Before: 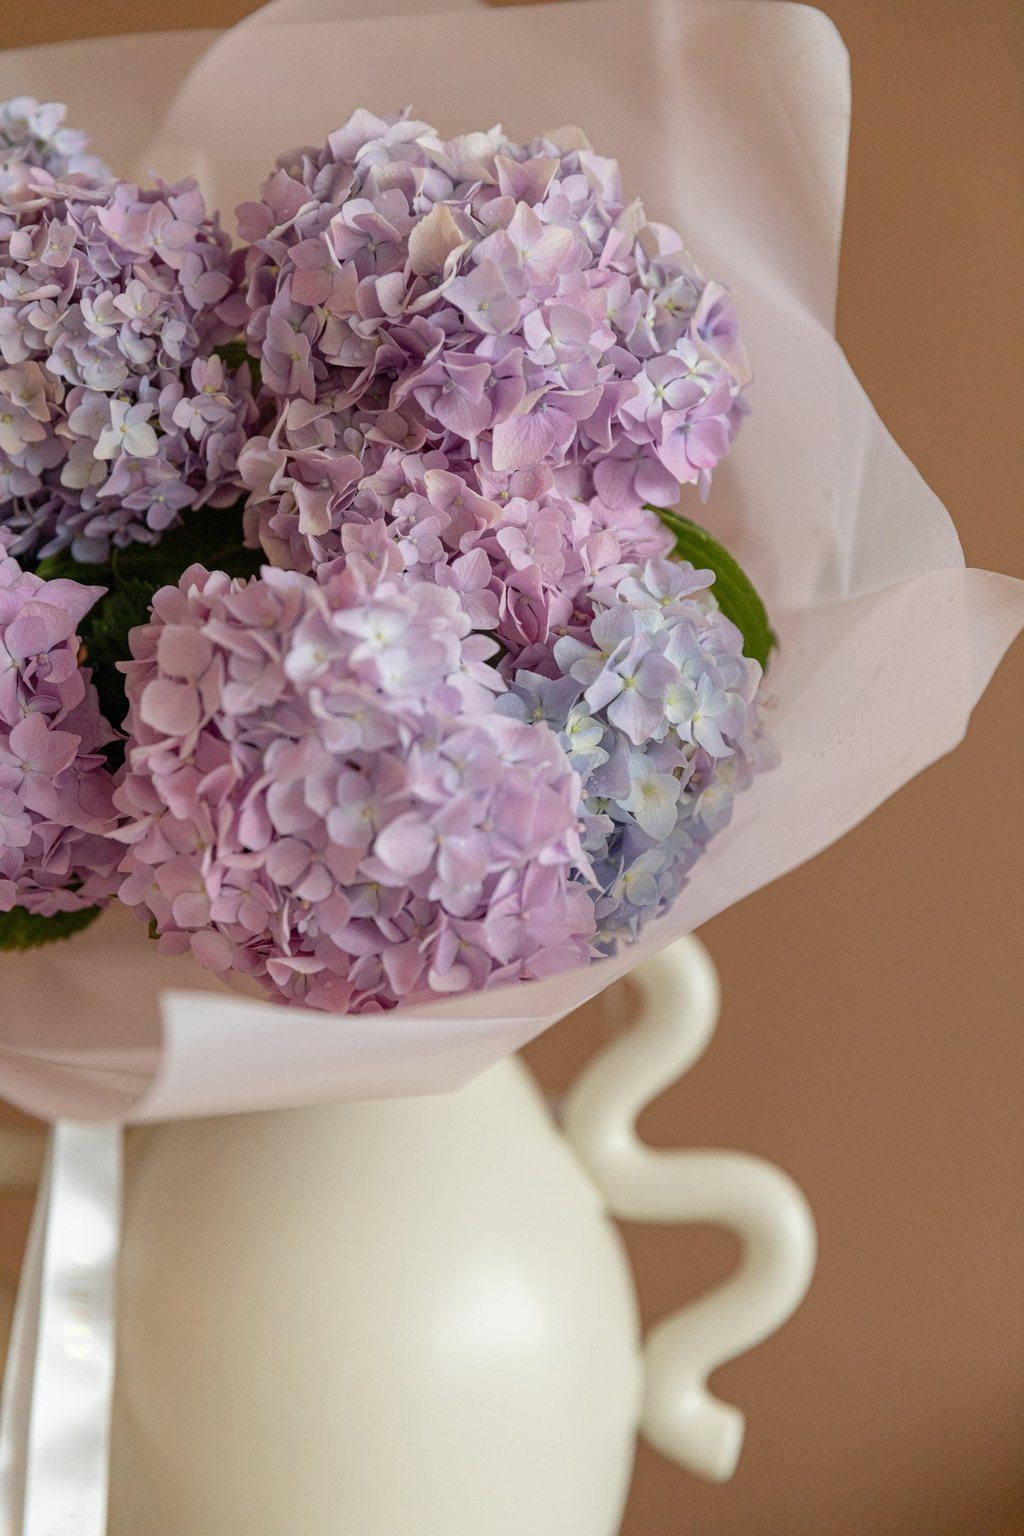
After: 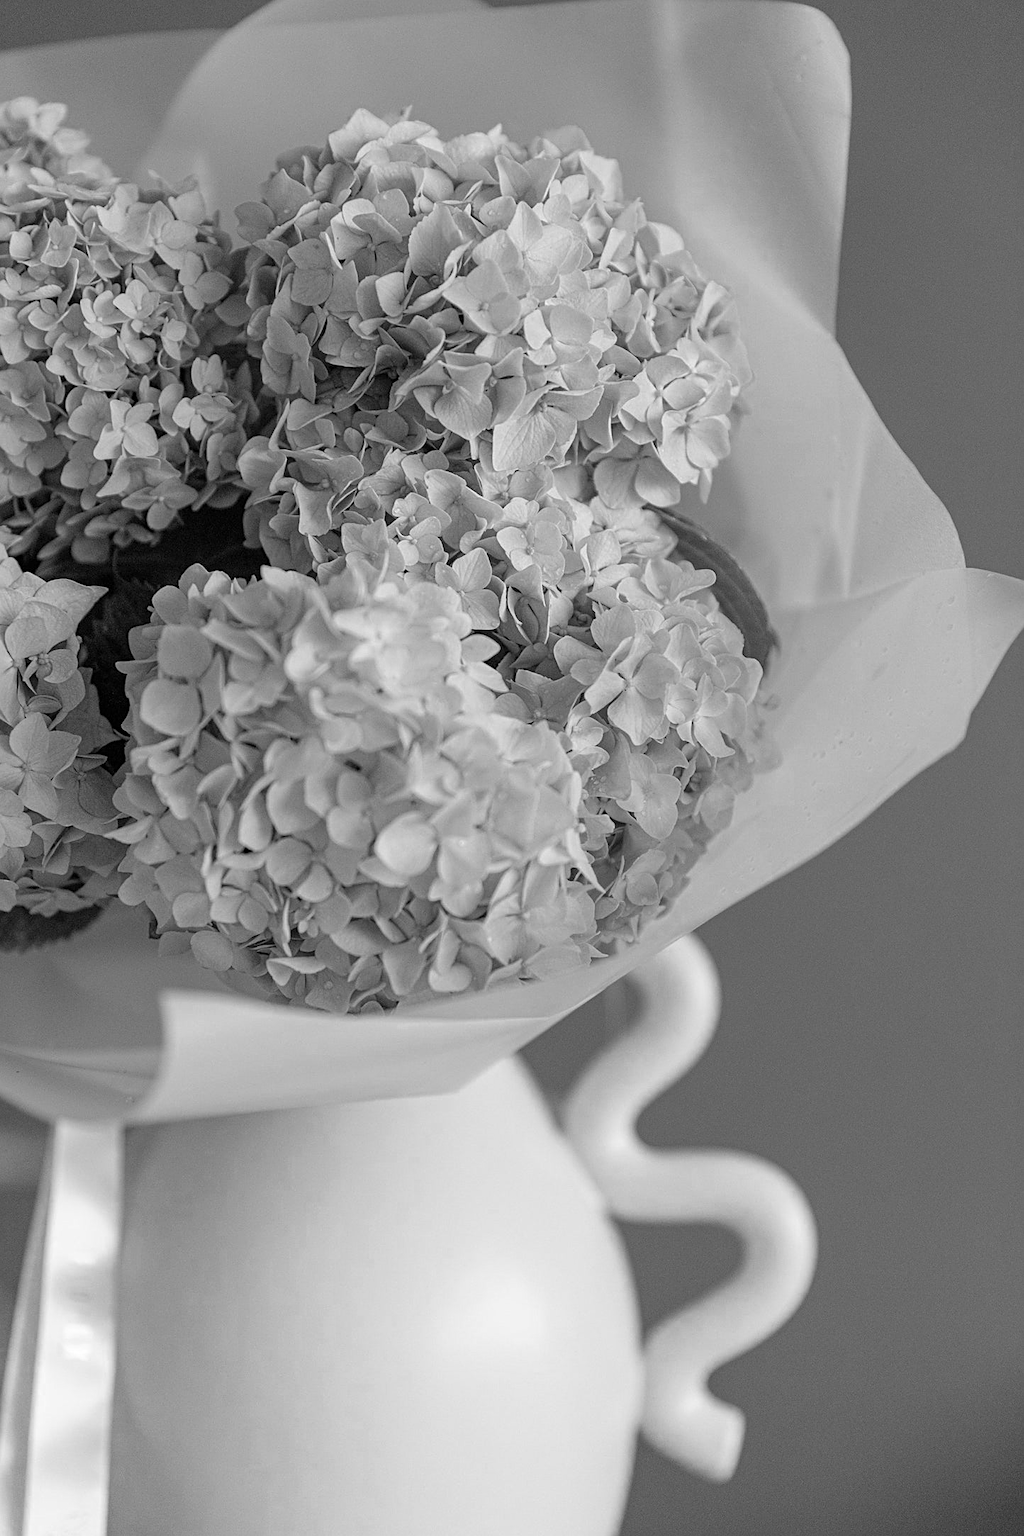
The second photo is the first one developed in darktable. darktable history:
color zones: curves: ch0 [(0.002, 0.593) (0.143, 0.417) (0.285, 0.541) (0.455, 0.289) (0.608, 0.327) (0.727, 0.283) (0.869, 0.571) (1, 0.603)]; ch1 [(0, 0) (0.143, 0) (0.286, 0) (0.429, 0) (0.571, 0) (0.714, 0) (0.857, 0)]
sharpen: on, module defaults
